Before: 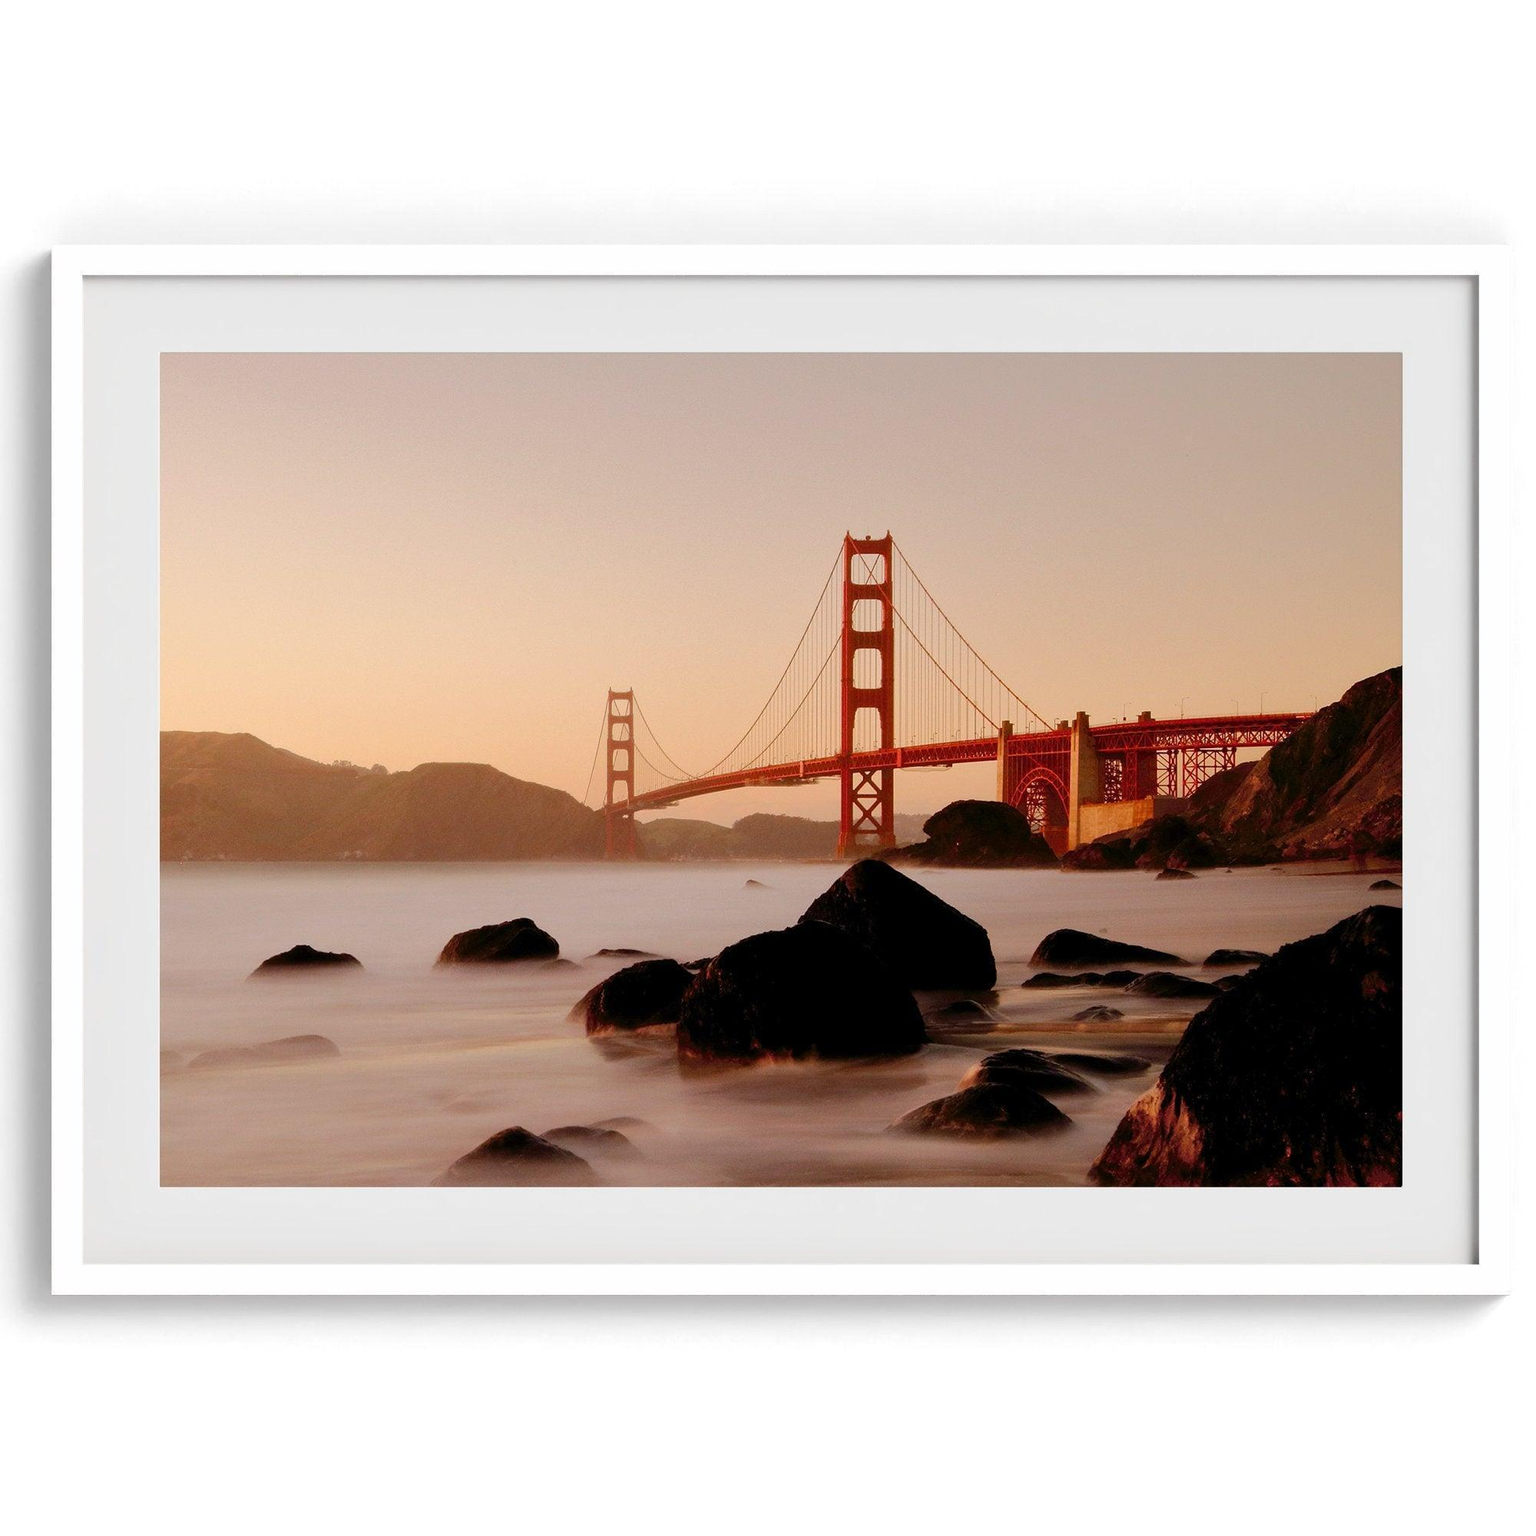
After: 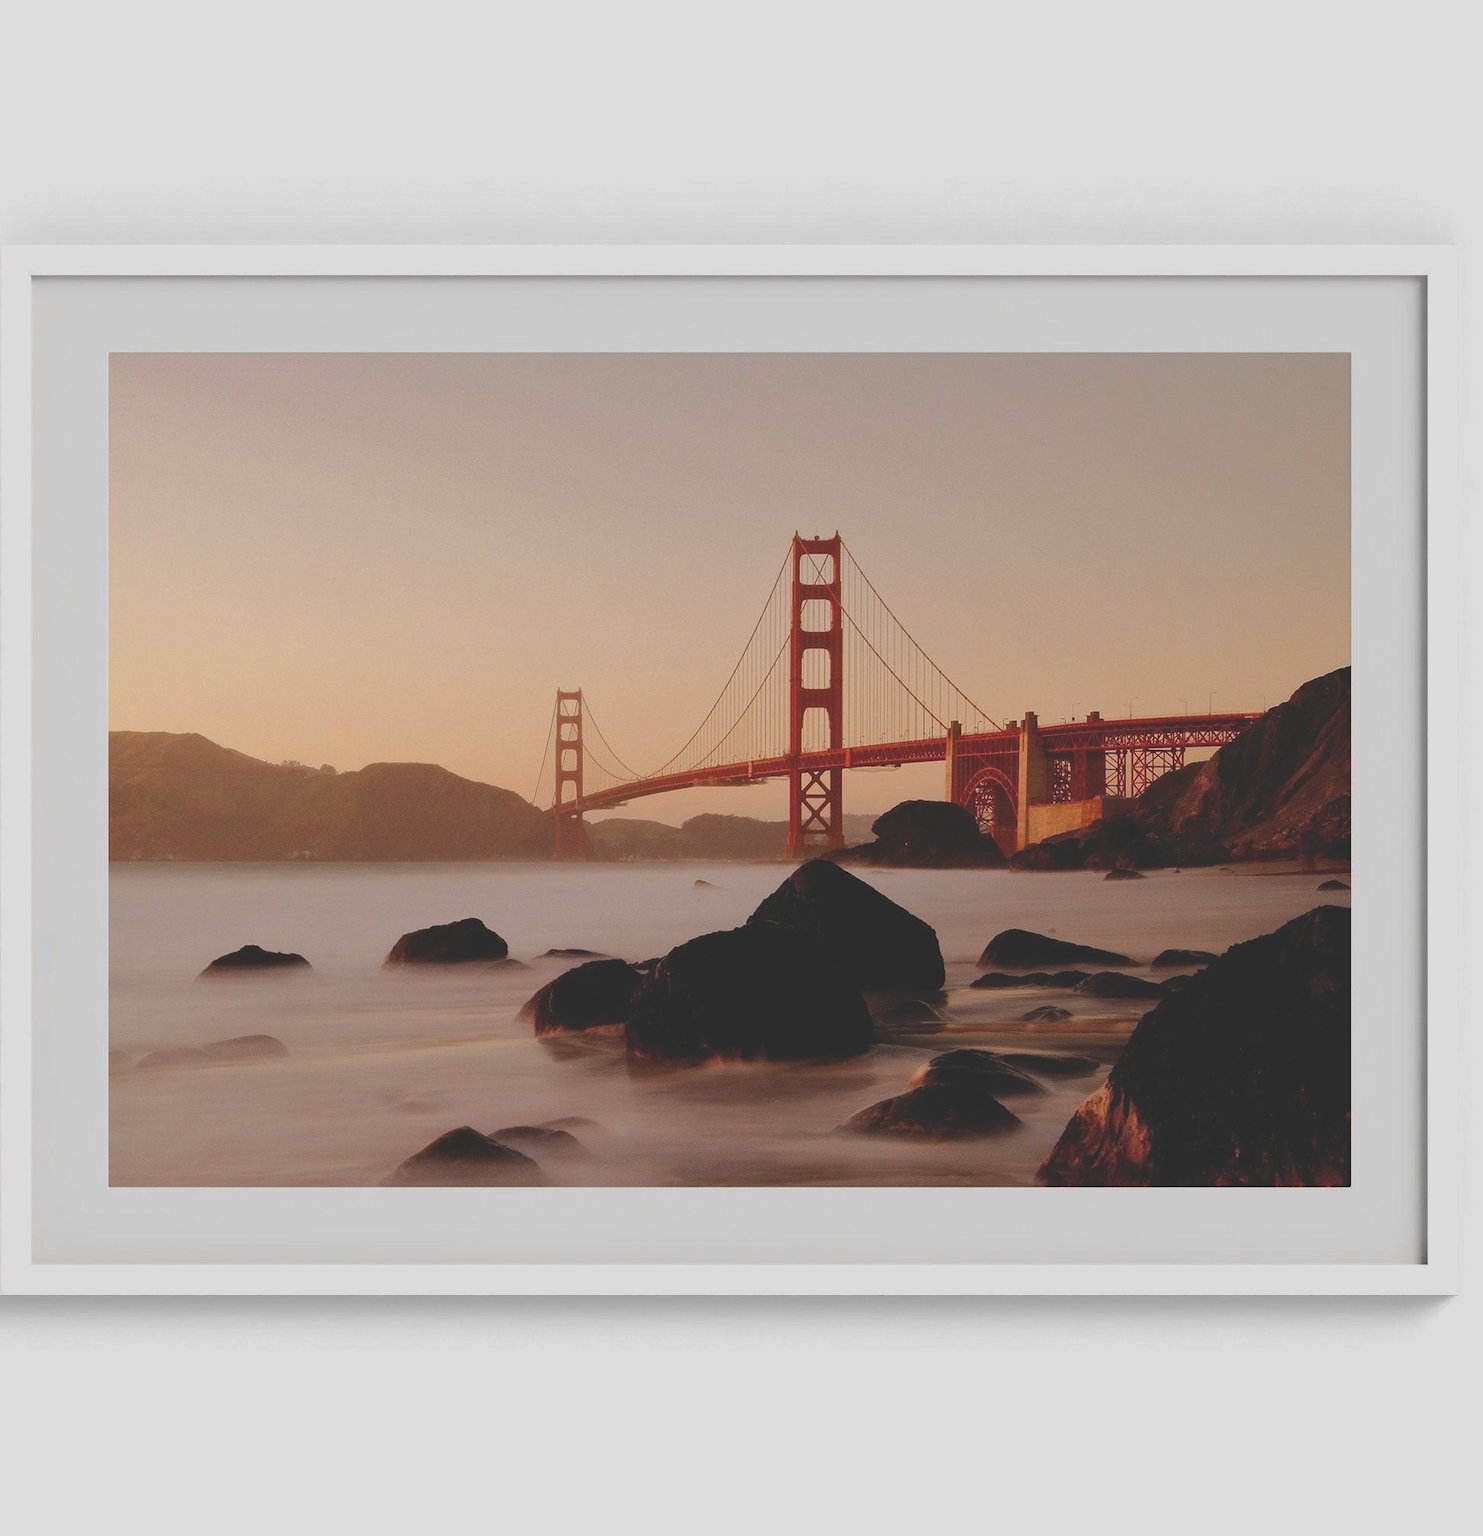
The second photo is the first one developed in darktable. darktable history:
exposure: black level correction -0.037, exposure -0.498 EV, compensate highlight preservation false
crop and rotate: left 3.37%
